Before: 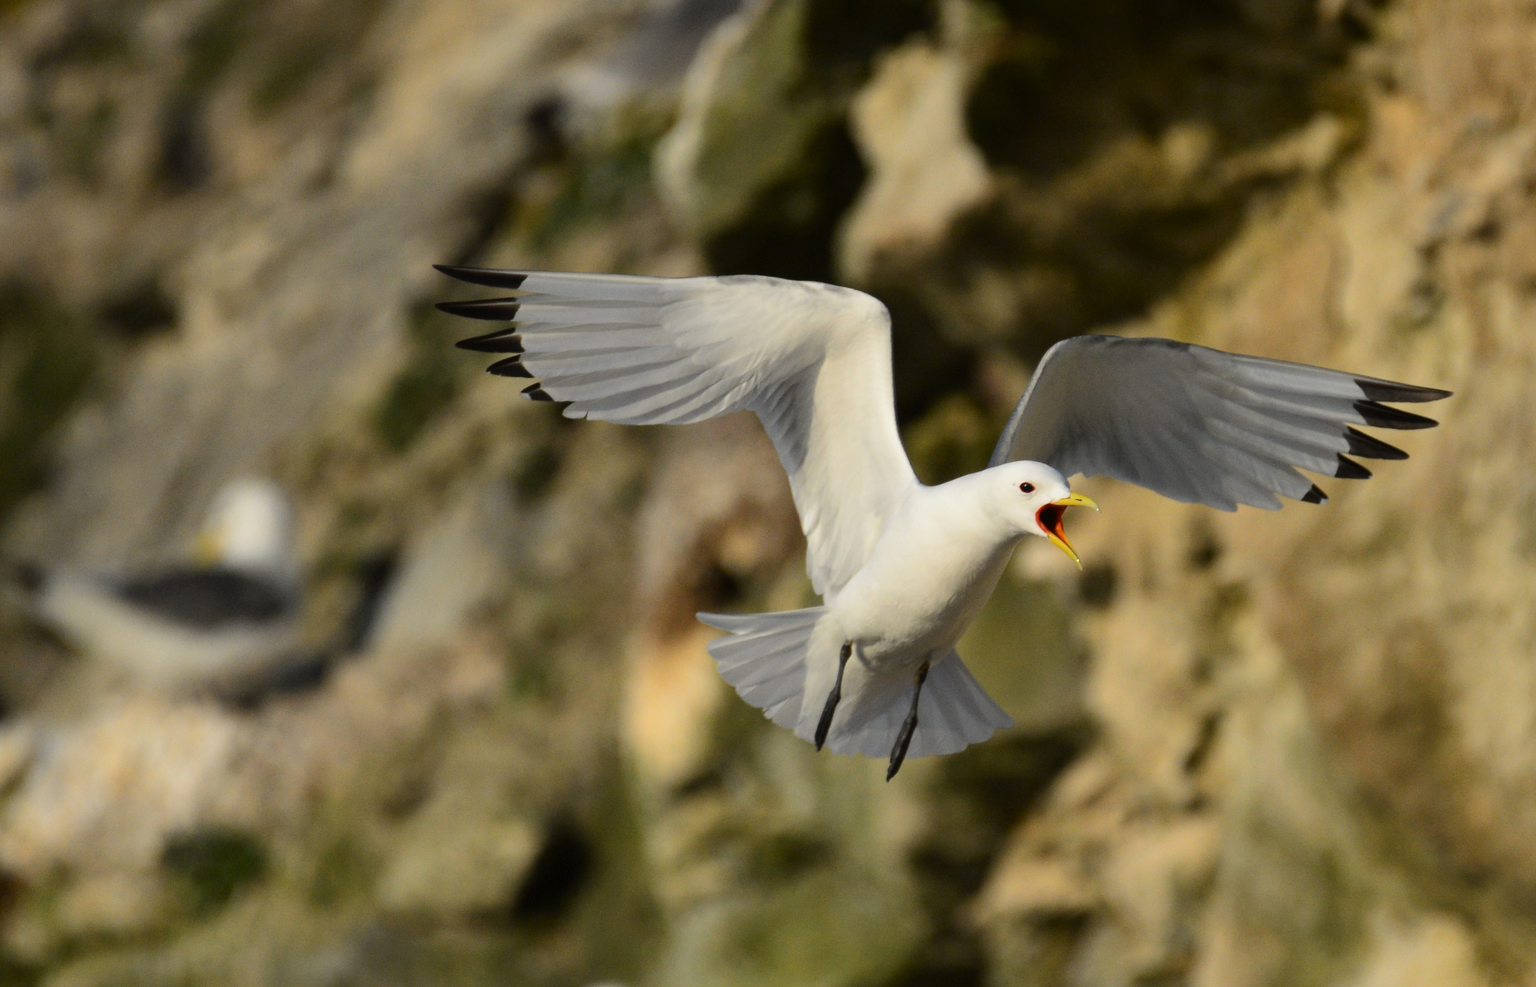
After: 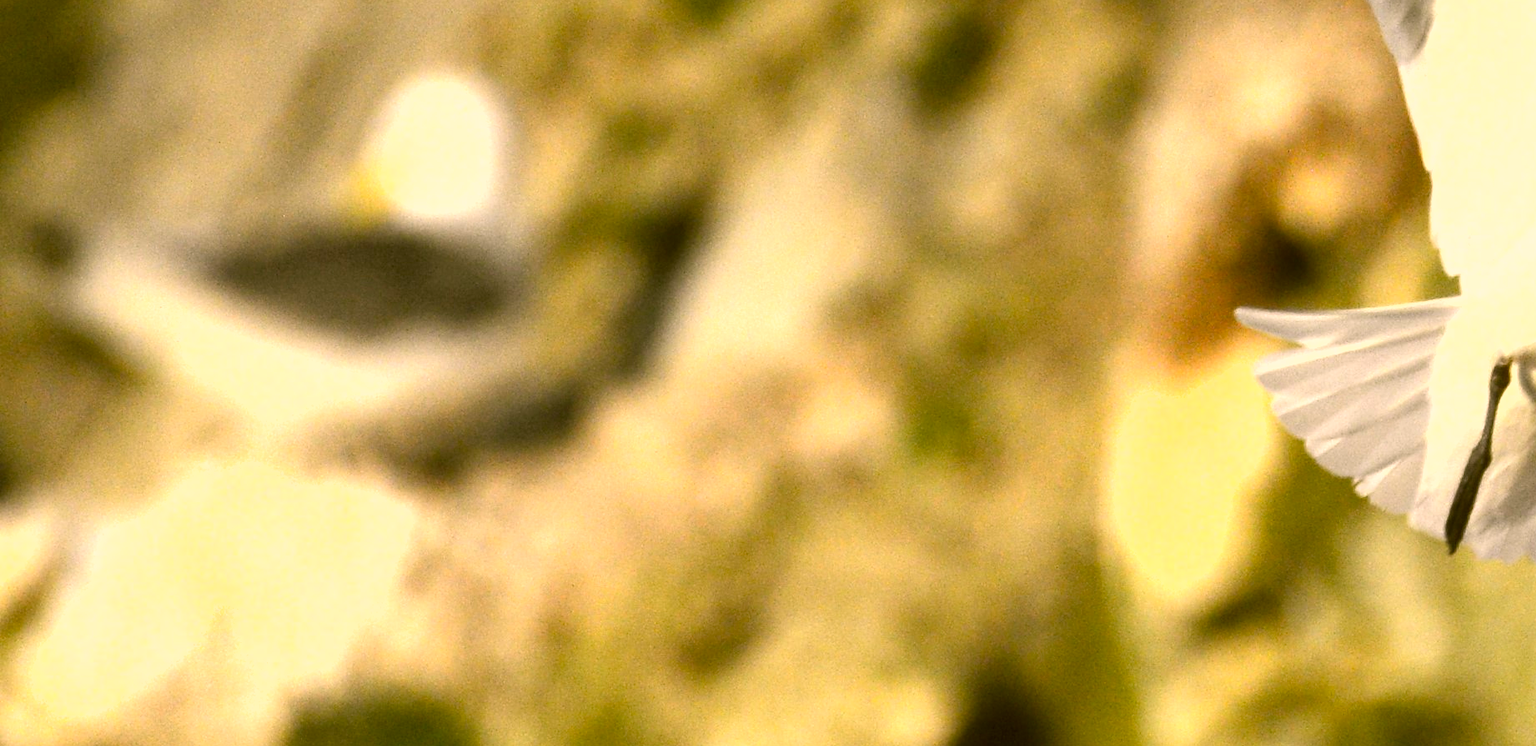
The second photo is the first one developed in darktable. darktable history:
color correction: highlights a* 8.98, highlights b* 15.09, shadows a* -0.49, shadows b* 26.52
shadows and highlights: shadows 29.32, highlights -29.32, low approximation 0.01, soften with gaussian
exposure: black level correction 0, exposure 1.45 EV, compensate exposure bias true, compensate highlight preservation false
tone equalizer: on, module defaults
crop: top 44.483%, right 43.593%, bottom 12.892%
